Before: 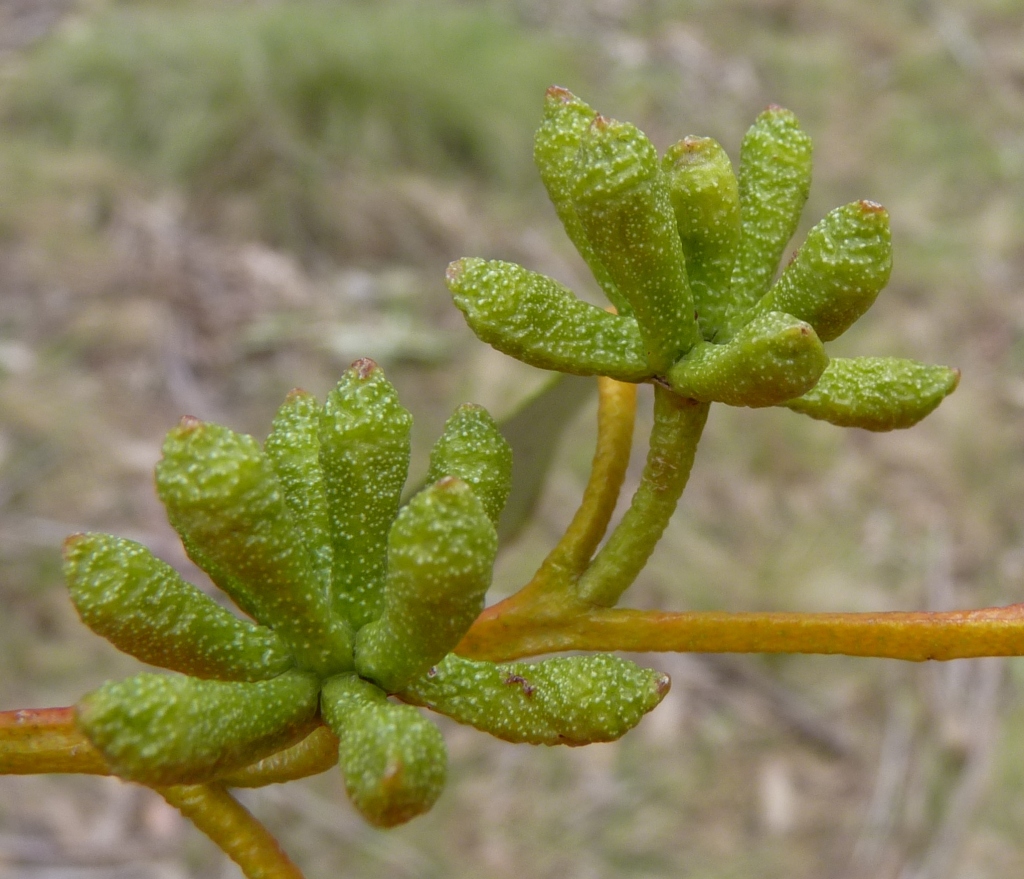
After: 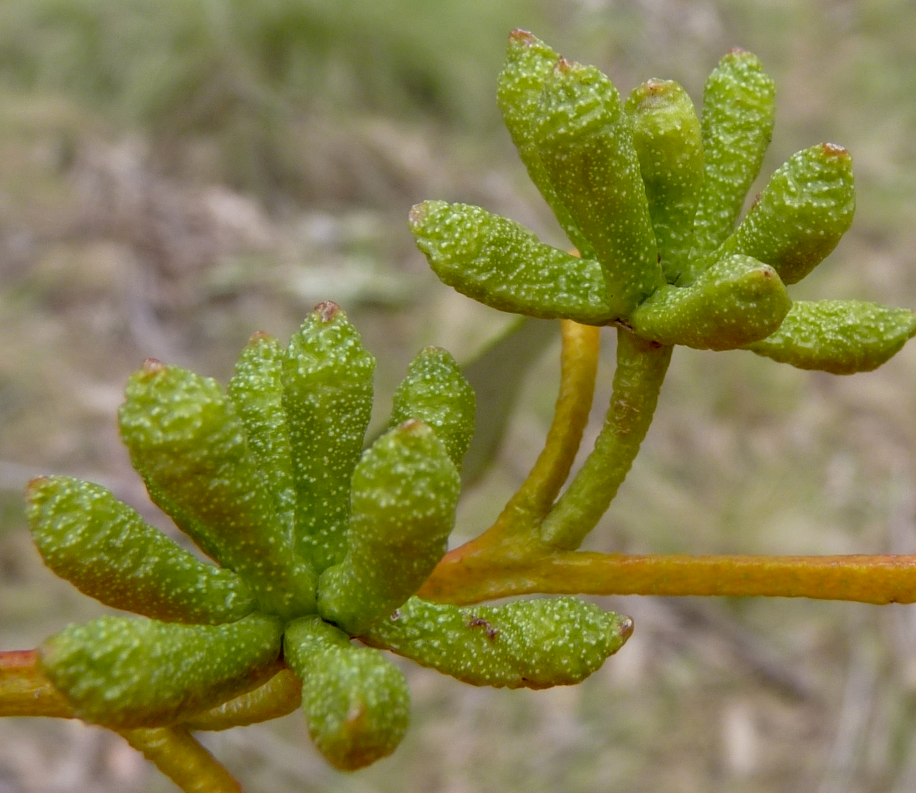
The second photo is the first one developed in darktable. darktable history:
crop: left 3.701%, top 6.486%, right 6.784%, bottom 3.273%
exposure: black level correction 0.009, exposure 0.016 EV, compensate highlight preservation false
